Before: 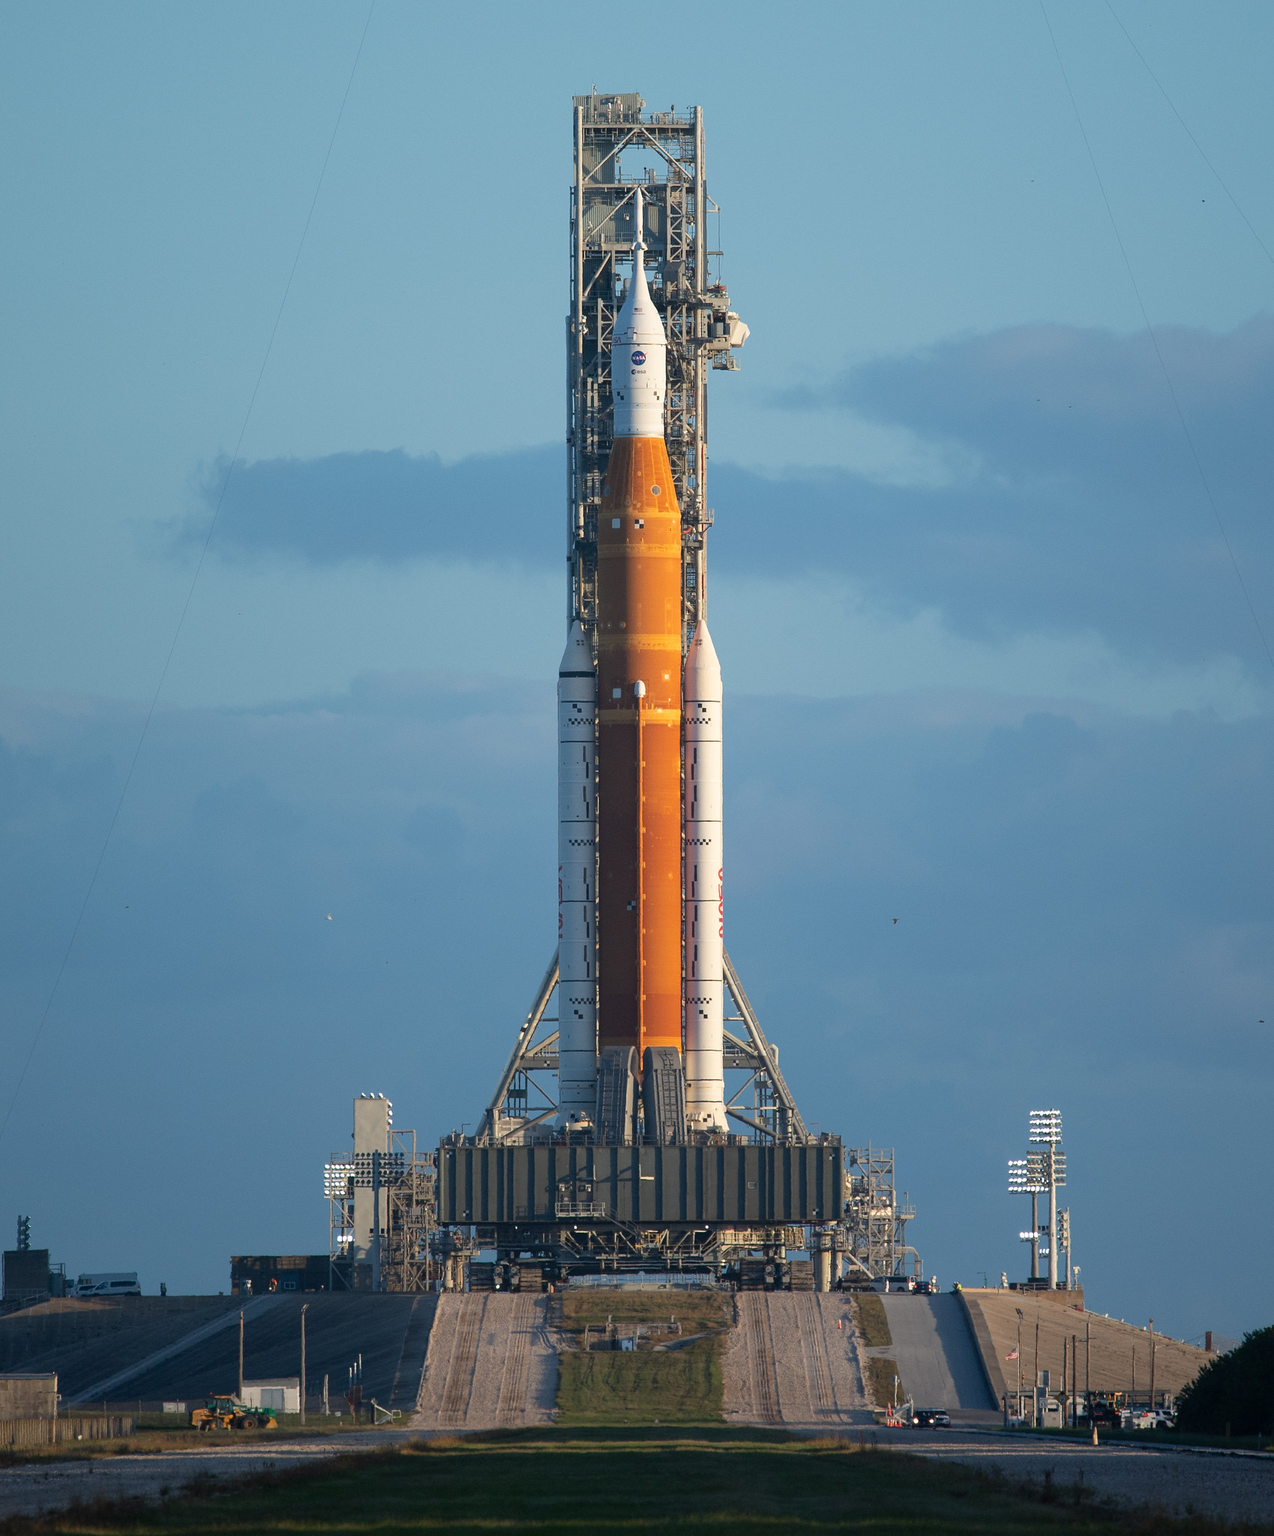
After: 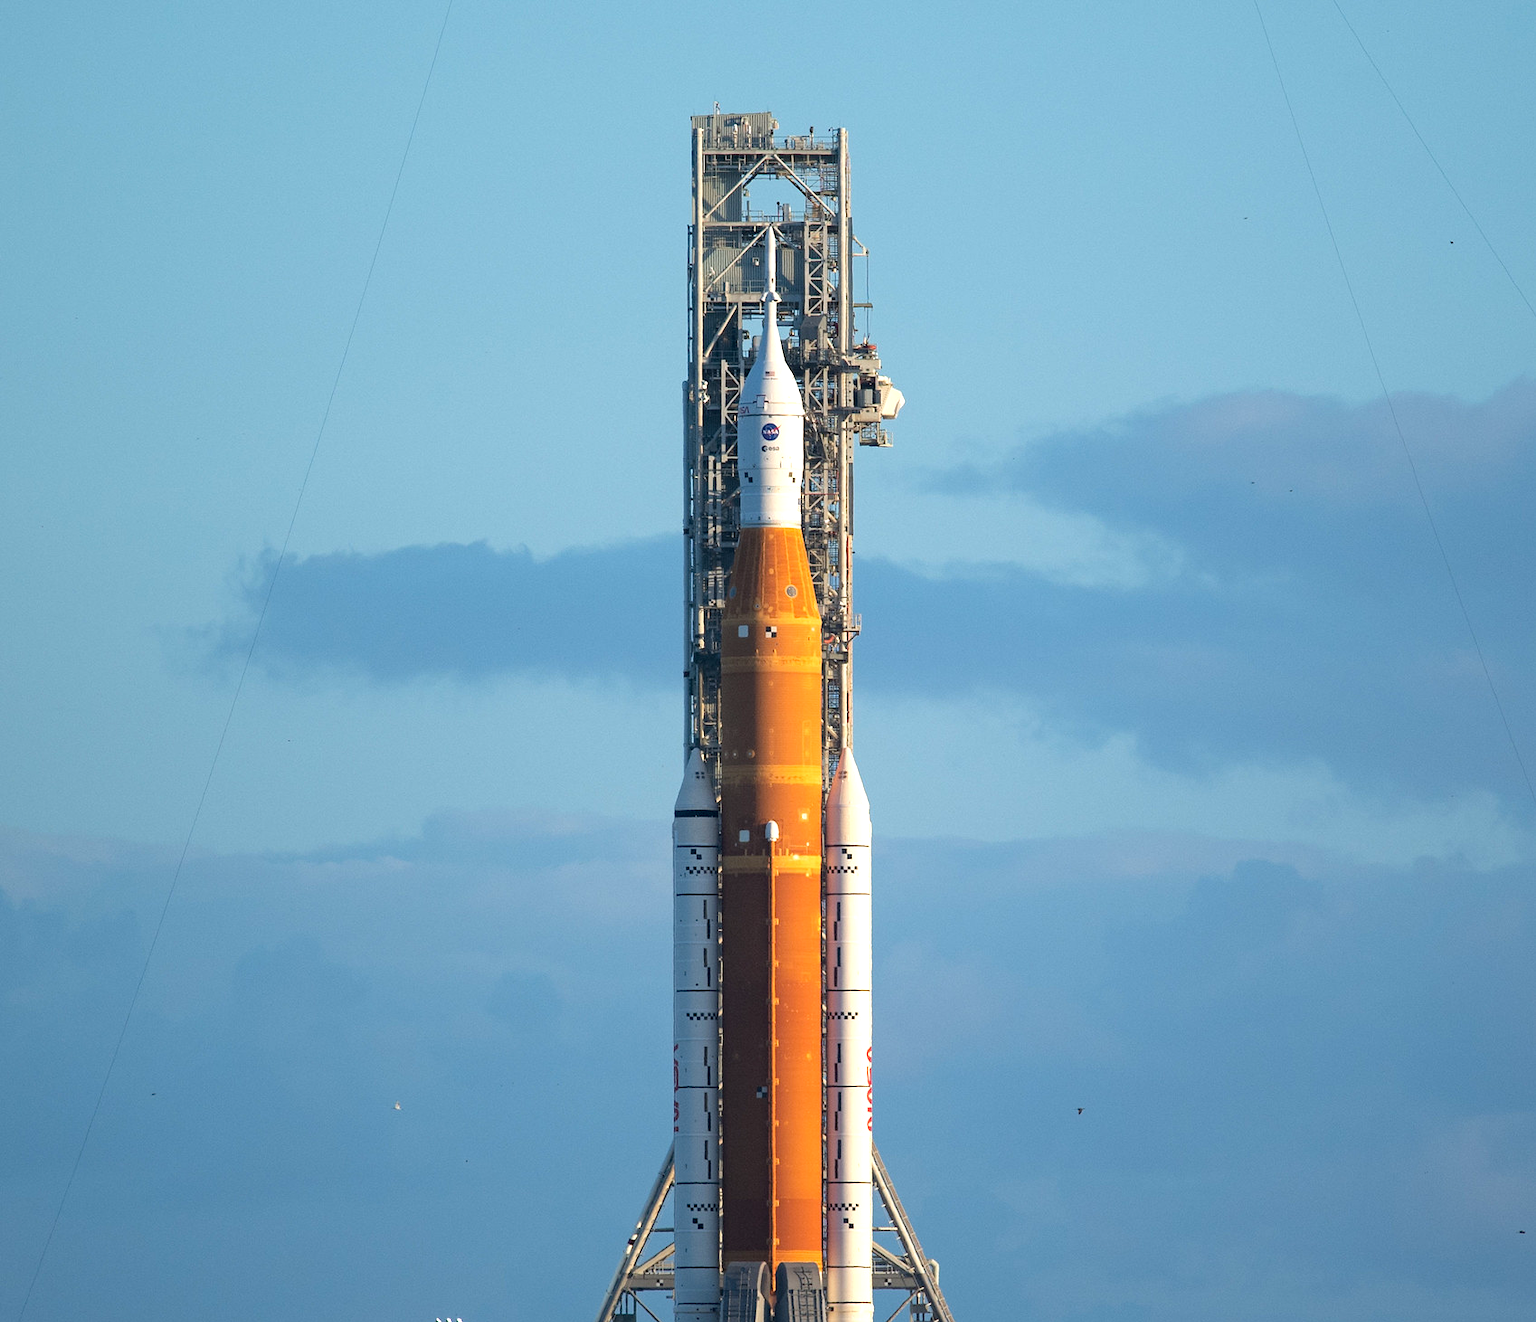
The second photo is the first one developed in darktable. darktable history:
tone equalizer: -8 EV -0.4 EV, -7 EV -0.36 EV, -6 EV -0.361 EV, -5 EV -0.216 EV, -3 EV 0.213 EV, -2 EV 0.36 EV, -1 EV 0.407 EV, +0 EV 0.402 EV
crop: bottom 28.578%
haze removal: compatibility mode true, adaptive false
